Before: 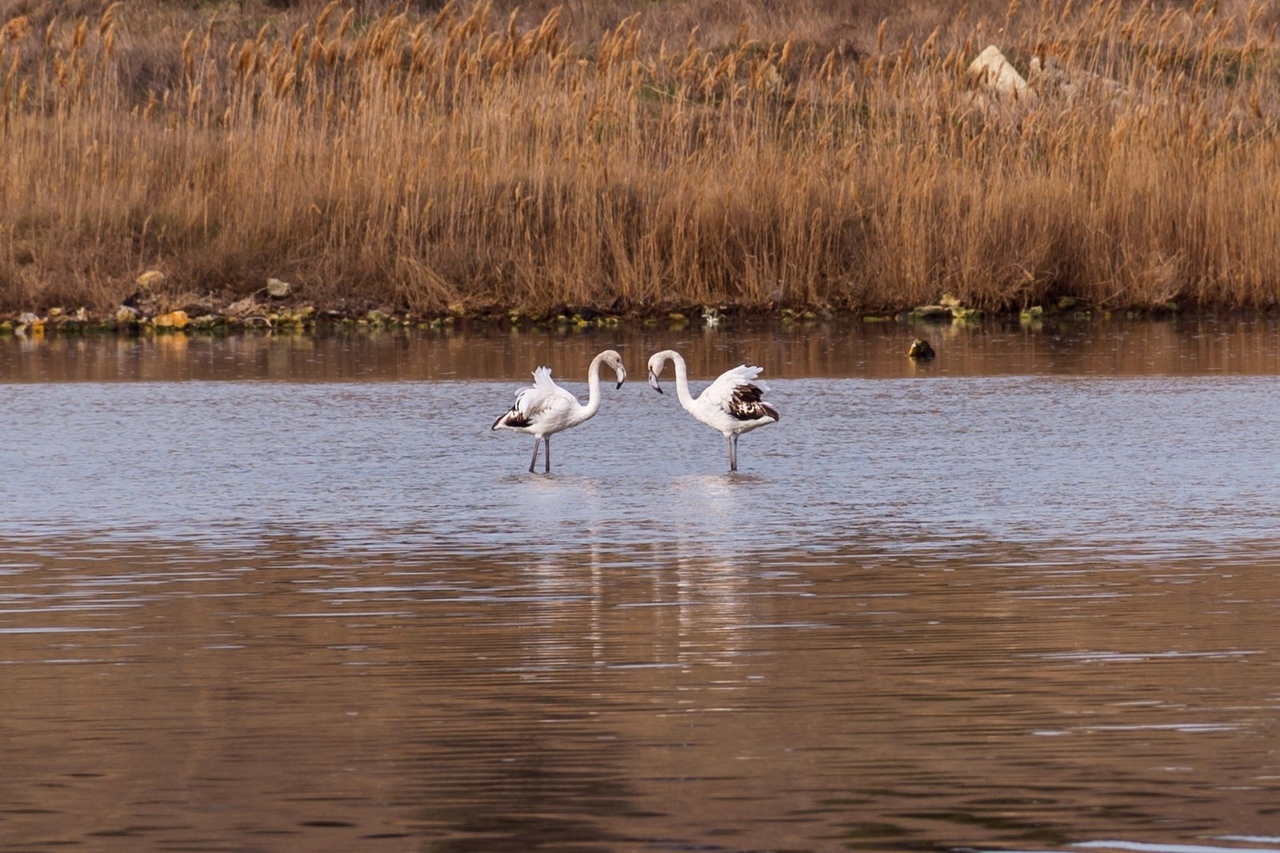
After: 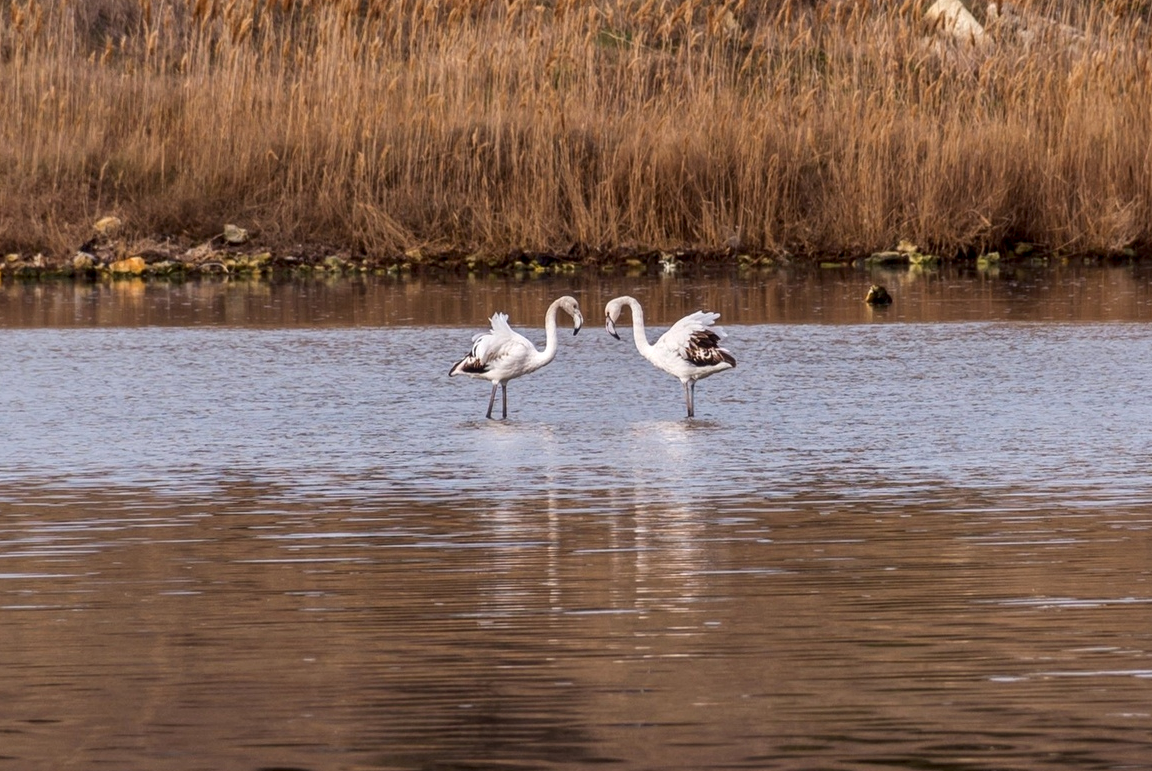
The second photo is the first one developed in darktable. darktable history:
local contrast: on, module defaults
crop: left 3.435%, top 6.354%, right 6.071%, bottom 3.191%
